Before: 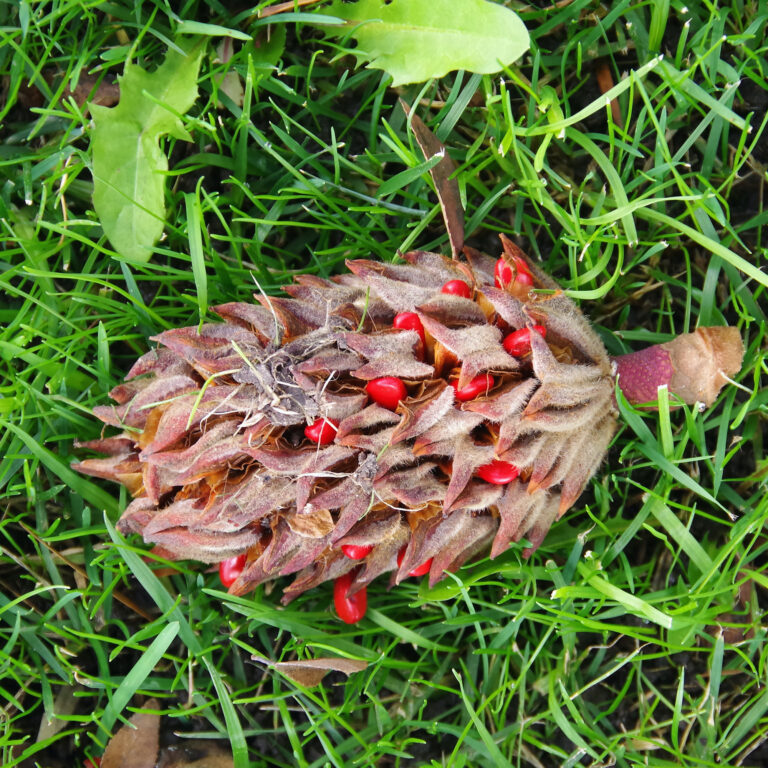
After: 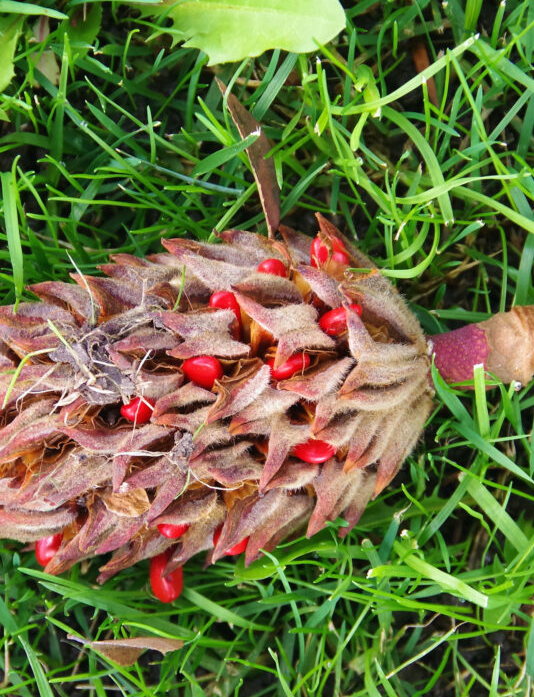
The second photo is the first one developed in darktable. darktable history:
velvia: on, module defaults
crop and rotate: left 24.034%, top 2.838%, right 6.406%, bottom 6.299%
